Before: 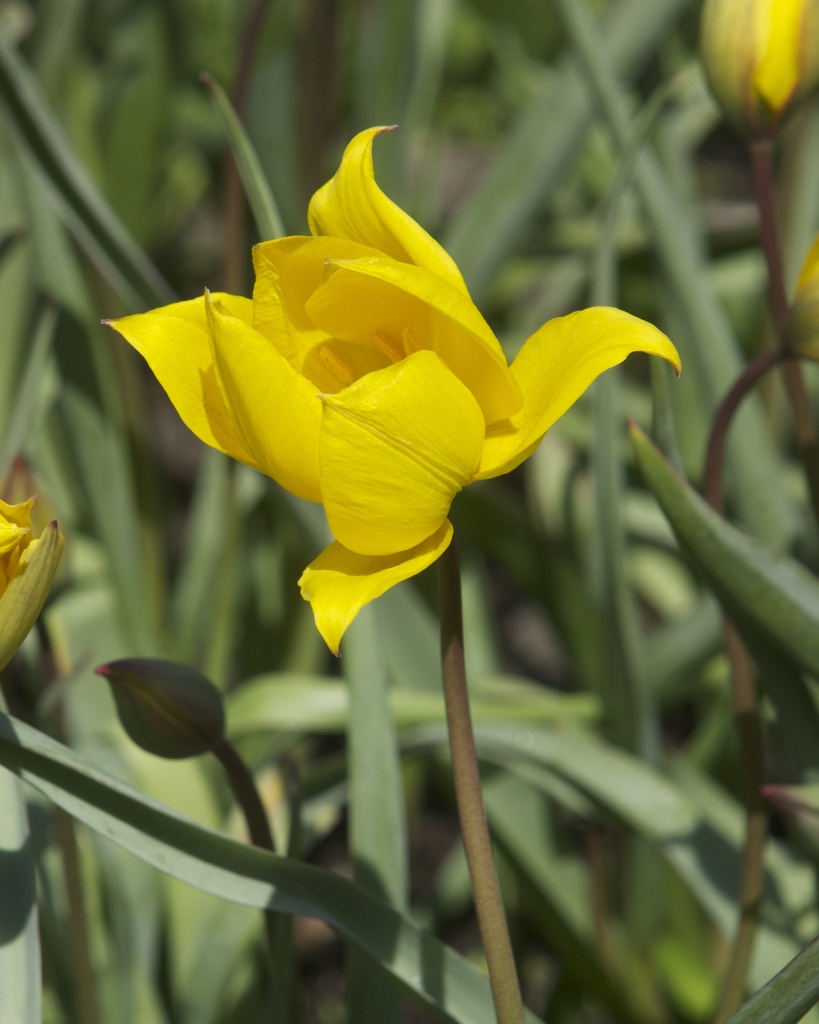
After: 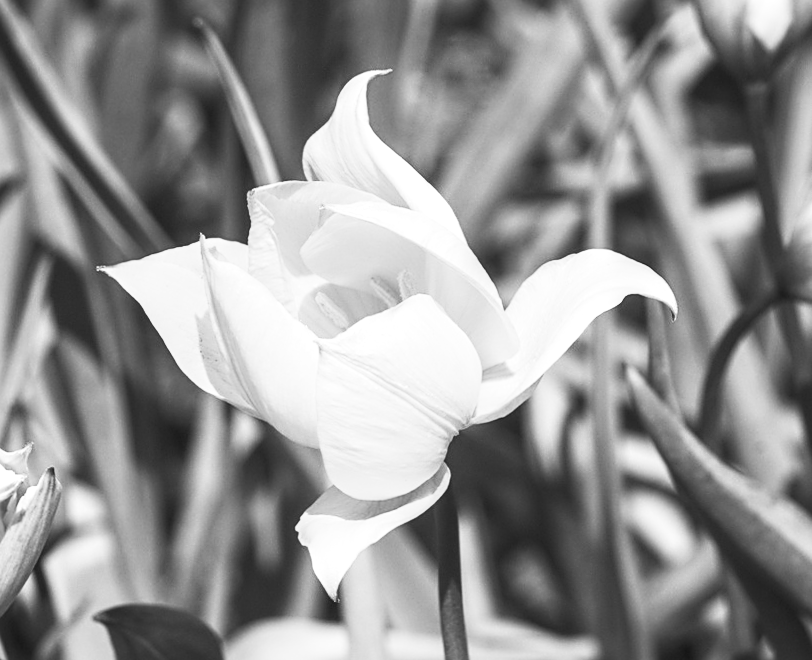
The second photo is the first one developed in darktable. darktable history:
rotate and perspective: rotation -0.45°, automatic cropping original format, crop left 0.008, crop right 0.992, crop top 0.012, crop bottom 0.988
crop and rotate: top 4.848%, bottom 29.503%
sharpen: on, module defaults
contrast brightness saturation: contrast 0.53, brightness 0.47, saturation -1
color calibration: illuminant as shot in camera, x 0.358, y 0.373, temperature 4628.91 K
local contrast: detail 130%
white balance: emerald 1
rgb levels: preserve colors max RGB
